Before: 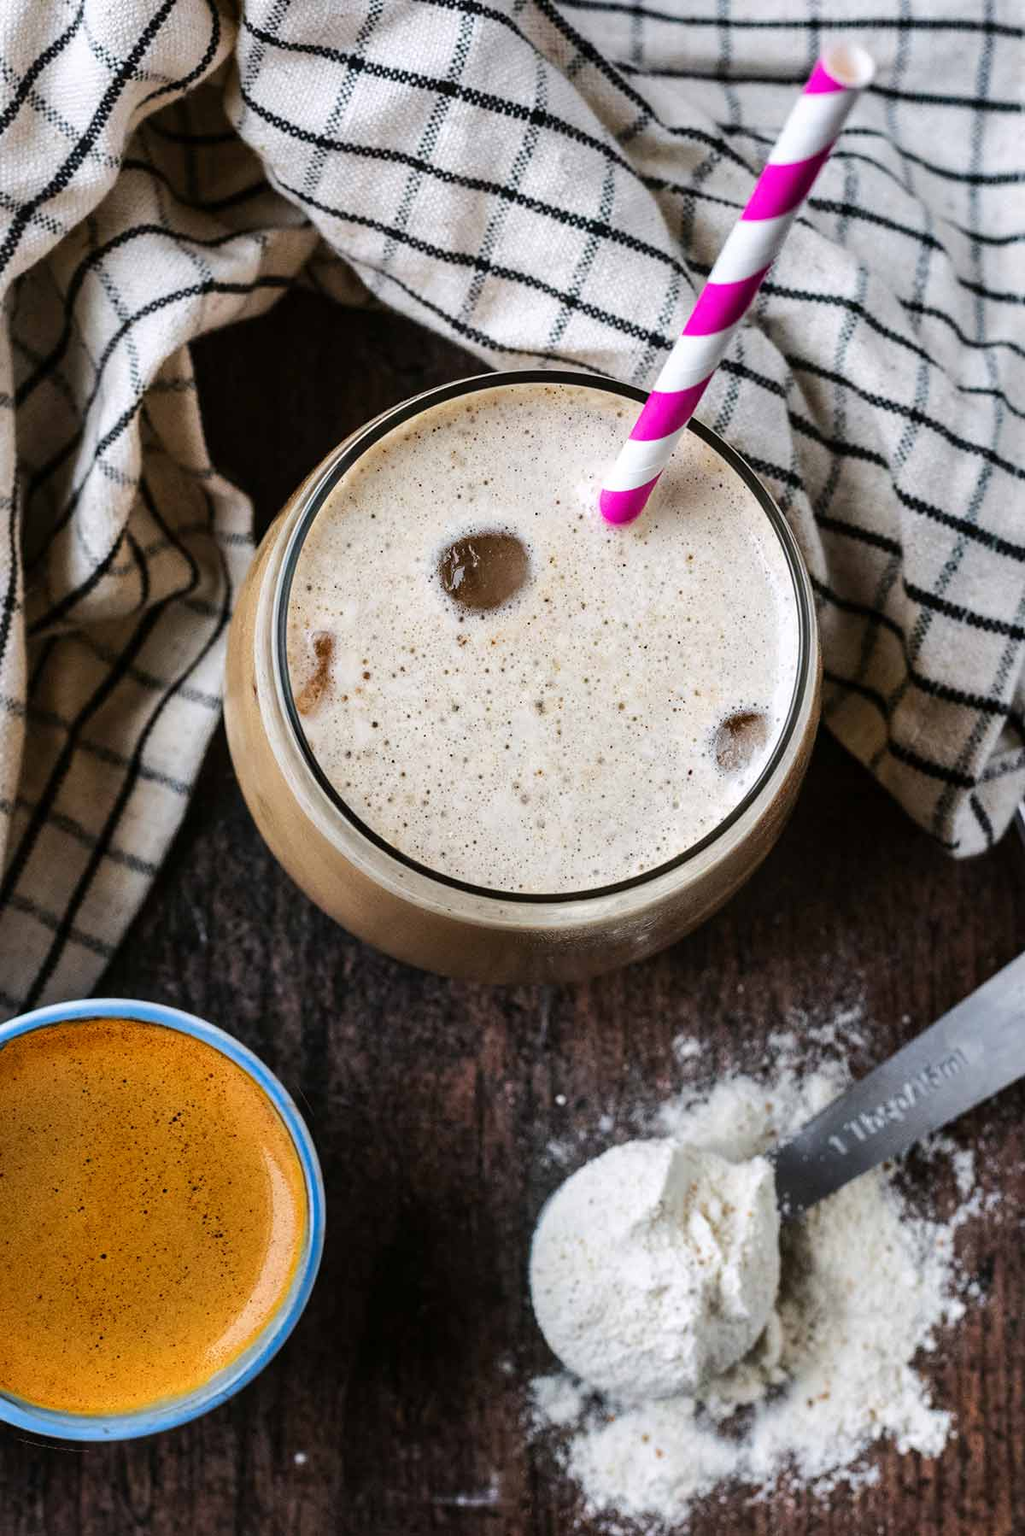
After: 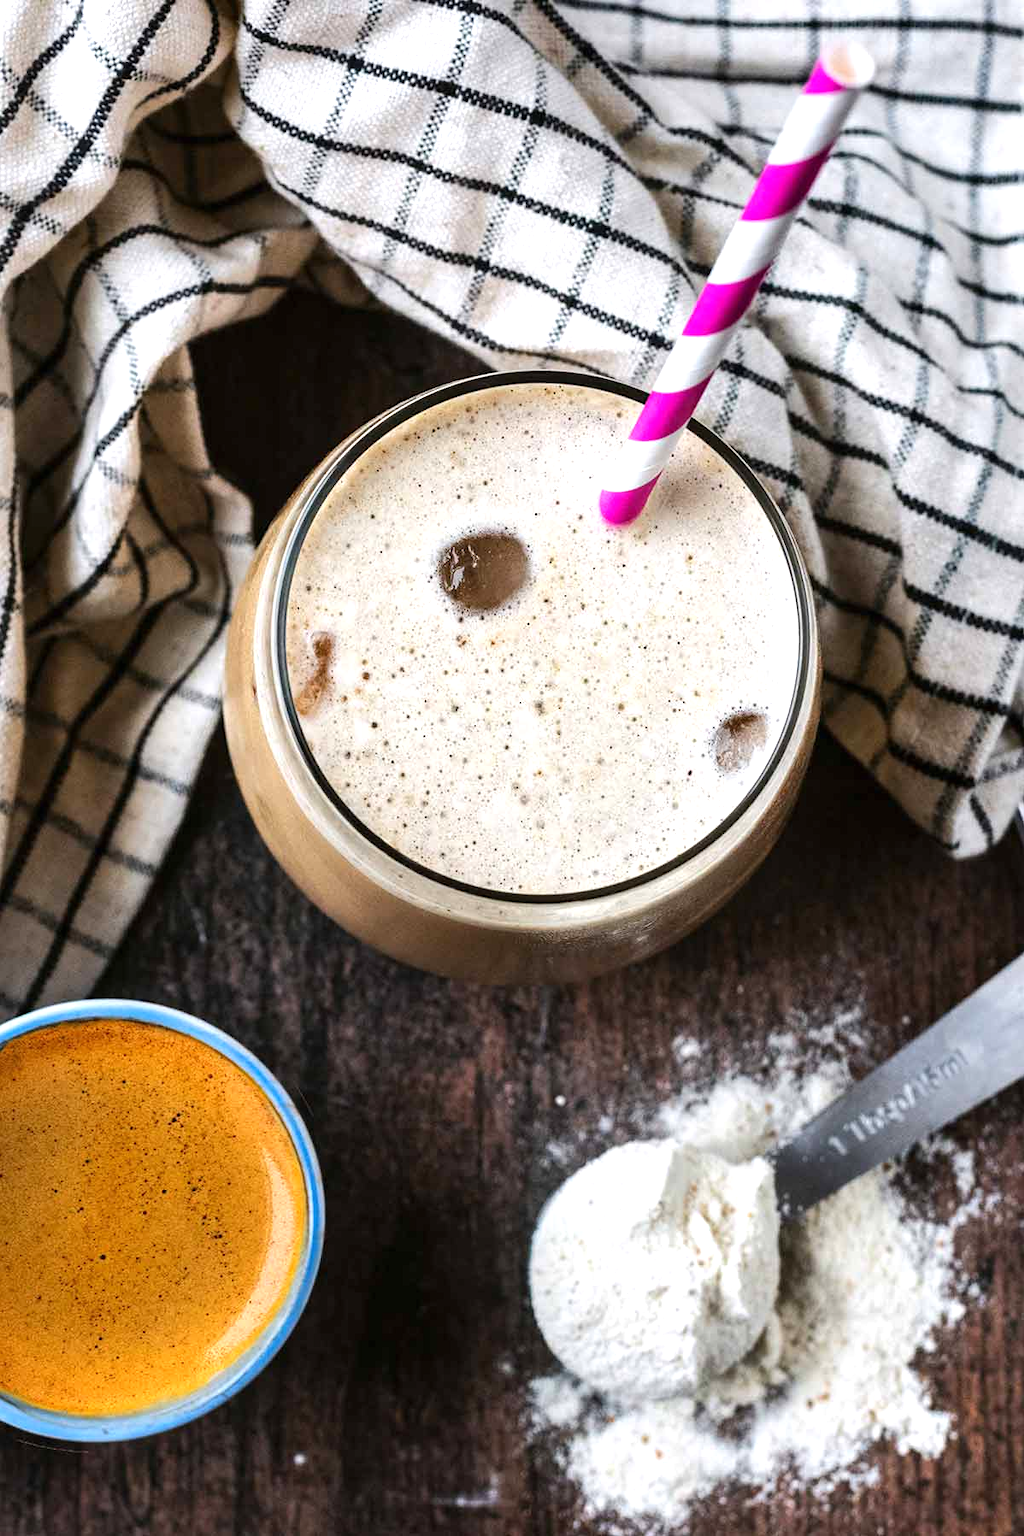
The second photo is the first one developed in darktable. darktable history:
exposure: black level correction 0, exposure 0.498 EV, compensate highlight preservation false
crop: left 0.158%
